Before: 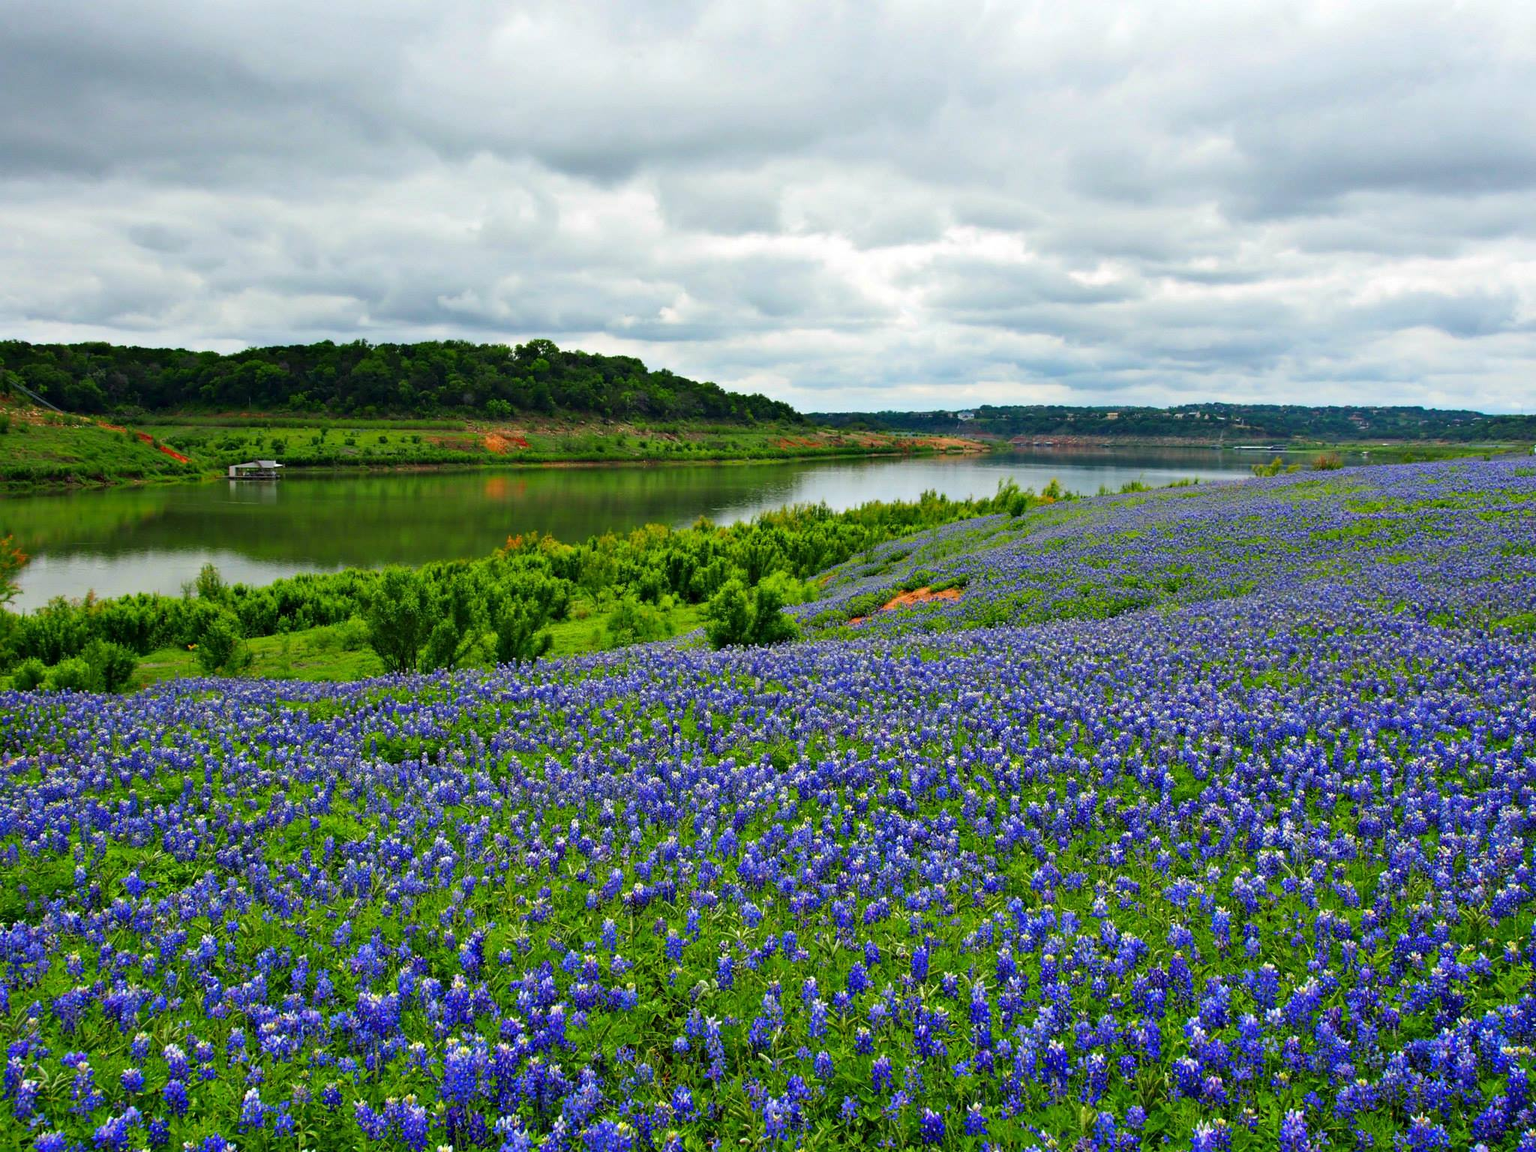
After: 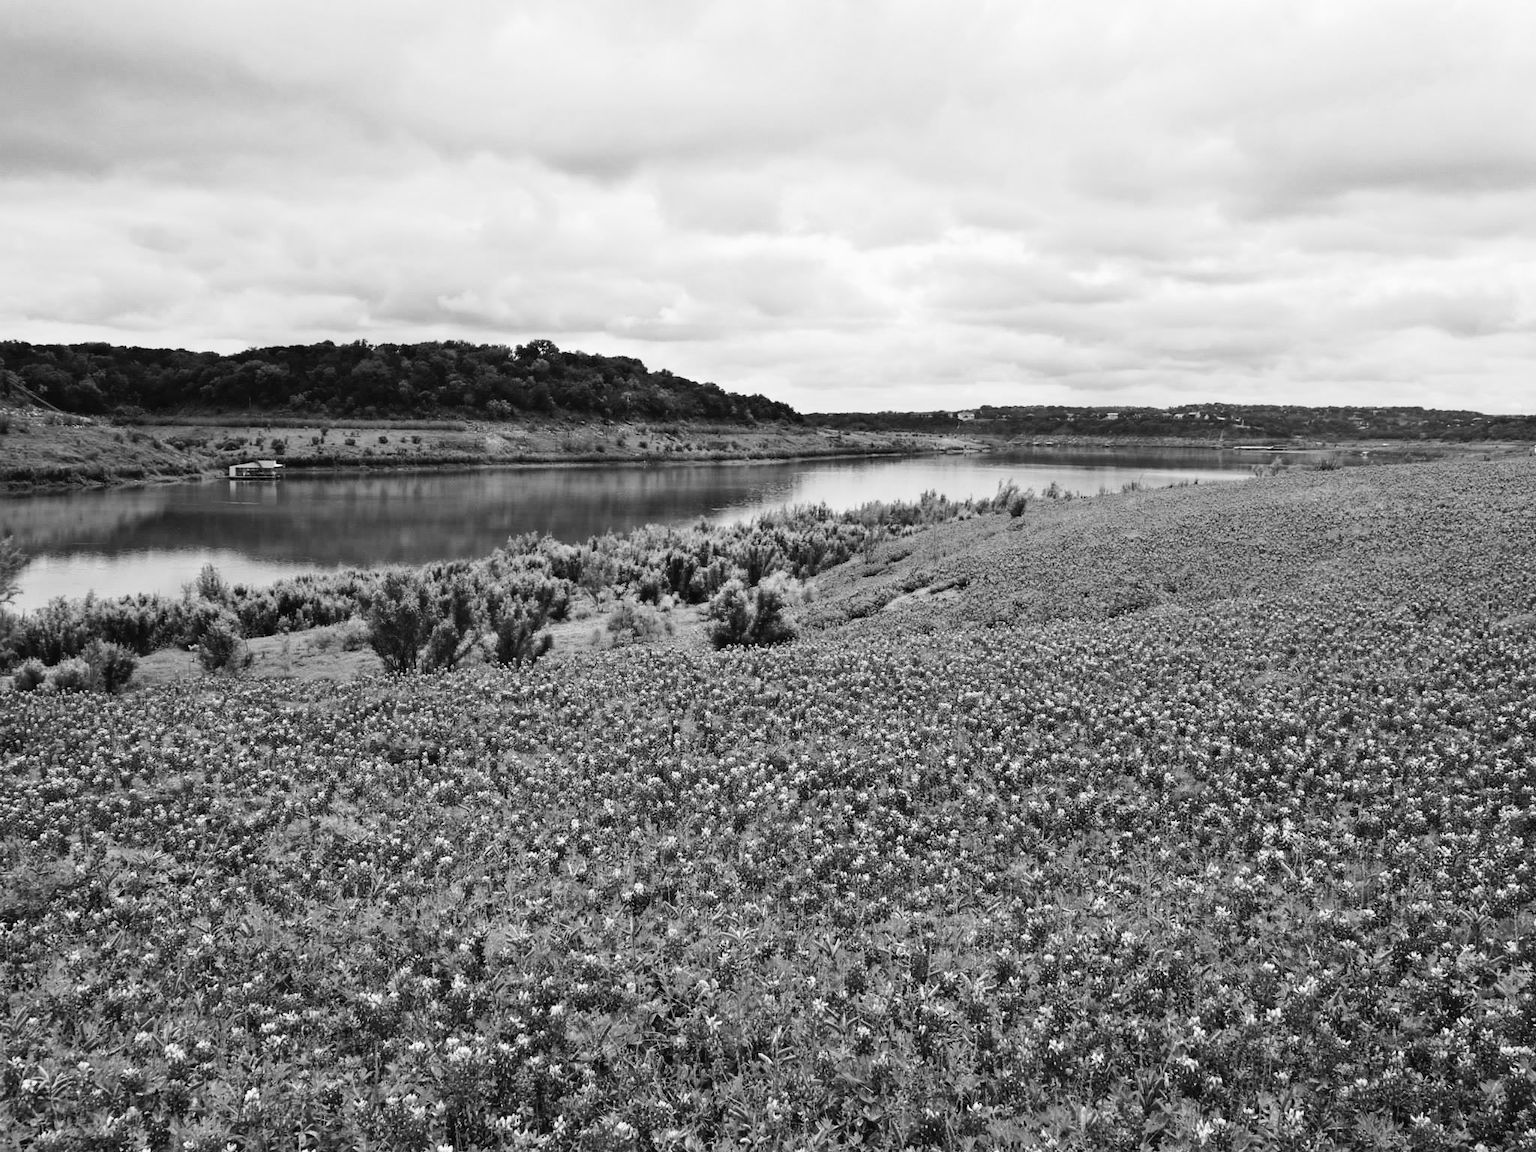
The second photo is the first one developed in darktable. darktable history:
monochrome: a 32, b 64, size 2.3, highlights 1
tone curve: curves: ch0 [(0, 0.023) (0.103, 0.087) (0.277, 0.28) (0.46, 0.554) (0.569, 0.68) (0.735, 0.843) (0.994, 0.984)]; ch1 [(0, 0) (0.324, 0.285) (0.456, 0.438) (0.488, 0.497) (0.512, 0.503) (0.535, 0.535) (0.599, 0.606) (0.715, 0.738) (1, 1)]; ch2 [(0, 0) (0.369, 0.388) (0.449, 0.431) (0.478, 0.471) (0.502, 0.503) (0.55, 0.553) (0.603, 0.602) (0.656, 0.713) (1, 1)], color space Lab, independent channels, preserve colors none
